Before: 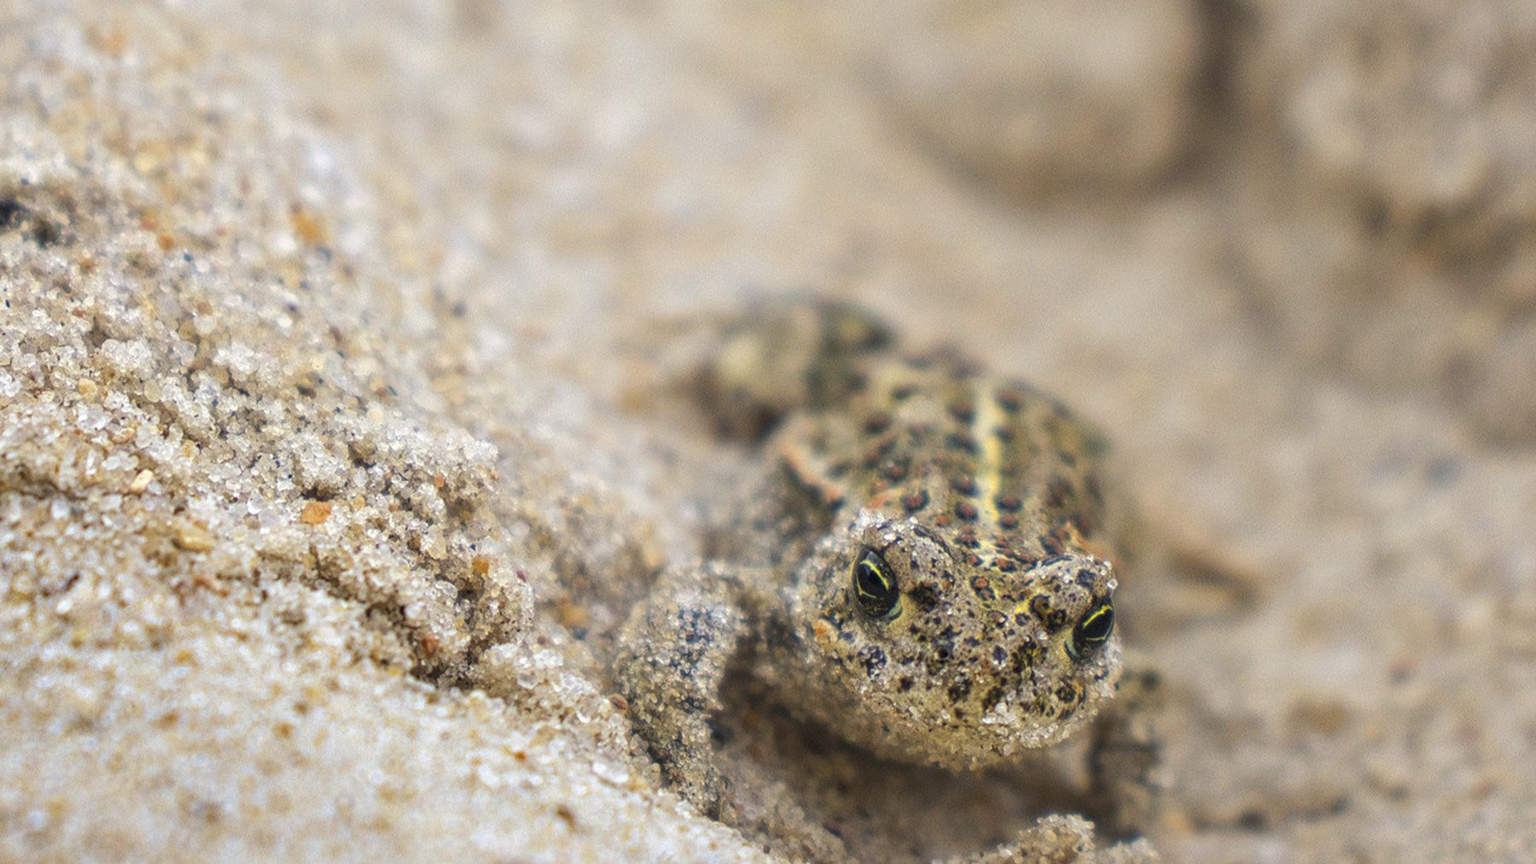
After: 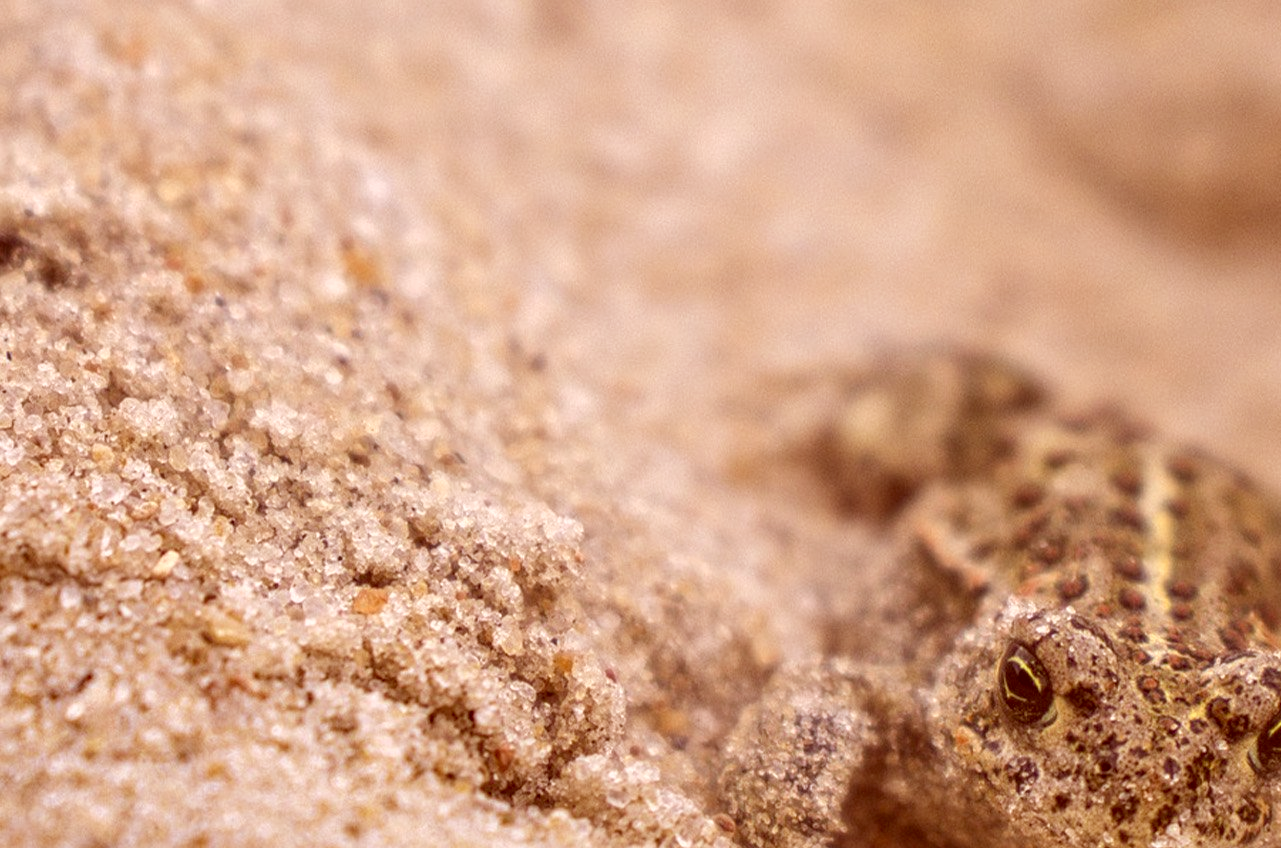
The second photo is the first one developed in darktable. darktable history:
color correction: highlights a* 9.08, highlights b* 9.07, shadows a* 39.37, shadows b* 39.35, saturation 0.779
crop: right 28.822%, bottom 16.274%
